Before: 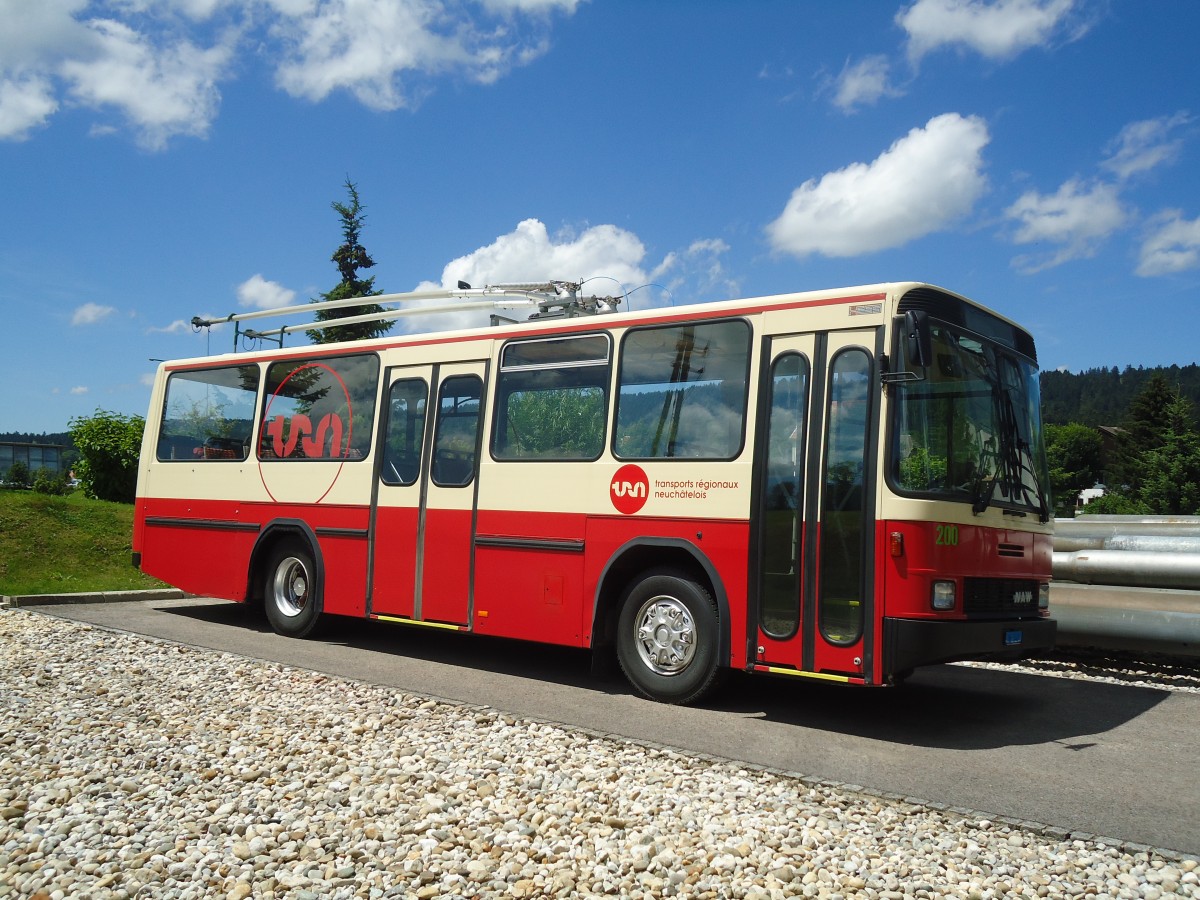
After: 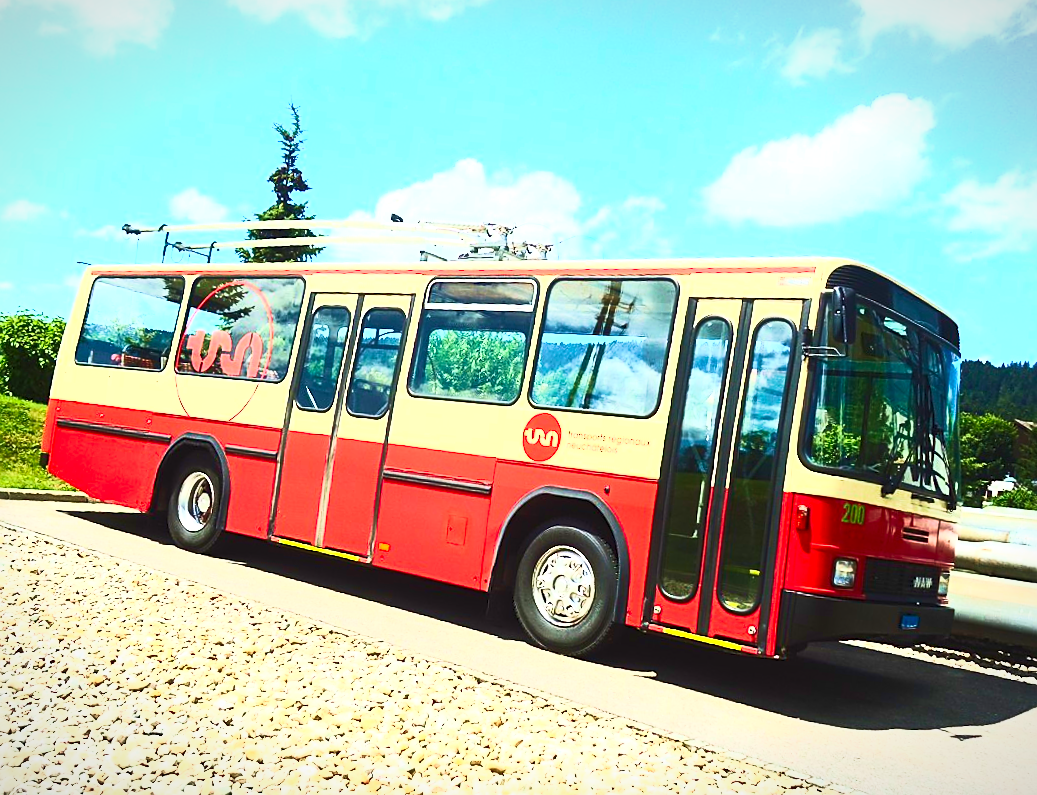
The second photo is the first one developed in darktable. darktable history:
crop and rotate: angle -3.27°, left 5.211%, top 5.211%, right 4.607%, bottom 4.607%
contrast brightness saturation: contrast 0.83, brightness 0.59, saturation 0.59
rotate and perspective: rotation 2.27°, automatic cropping off
exposure: exposure 0.935 EV, compensate highlight preservation false
sharpen: on, module defaults
velvia: strength 45%
vignetting: fall-off start 100%, brightness -0.282, width/height ratio 1.31
